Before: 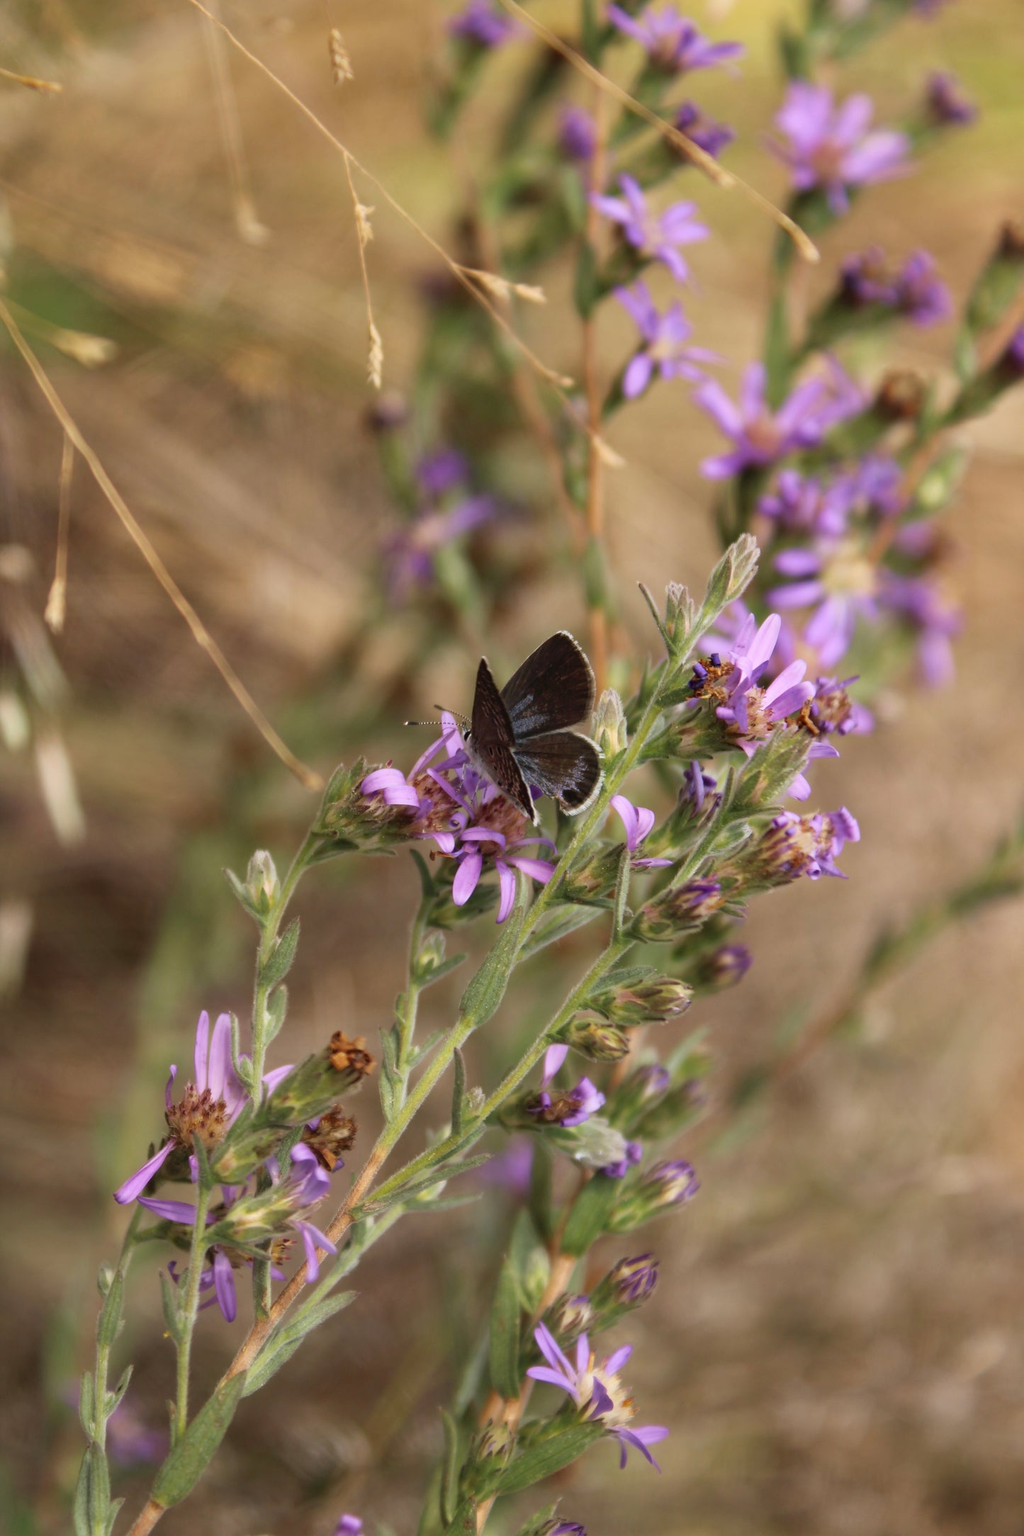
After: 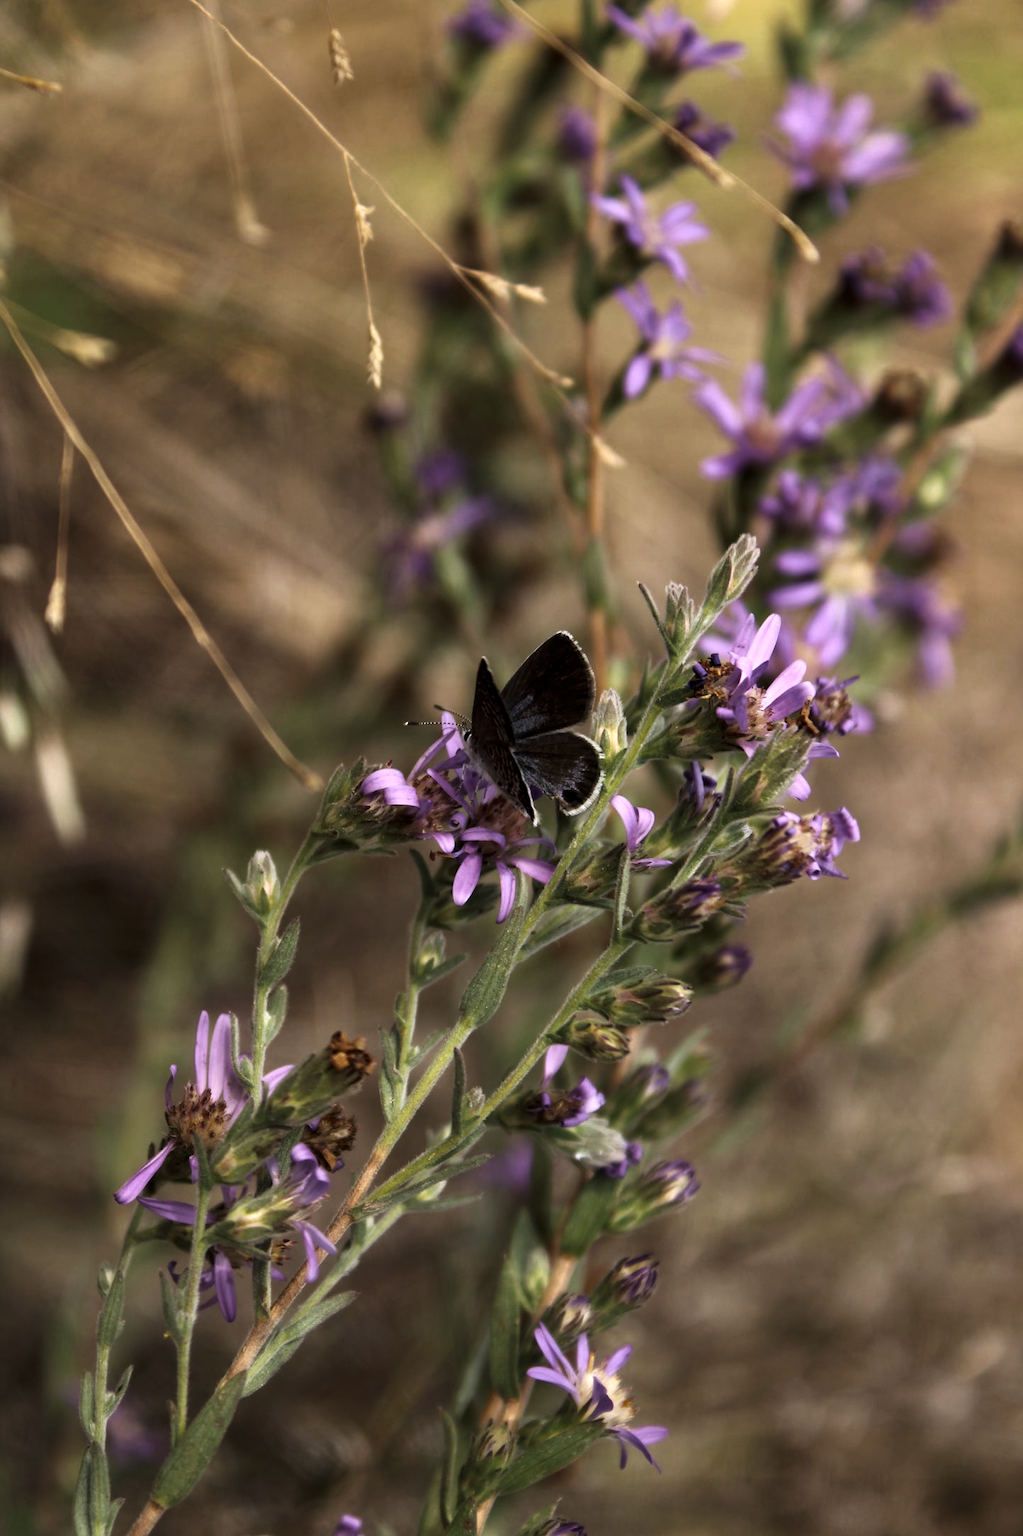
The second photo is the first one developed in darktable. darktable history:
exposure: black level correction 0.005, exposure 0.417 EV, compensate highlight preservation false
levels: levels [0, 0.618, 1]
